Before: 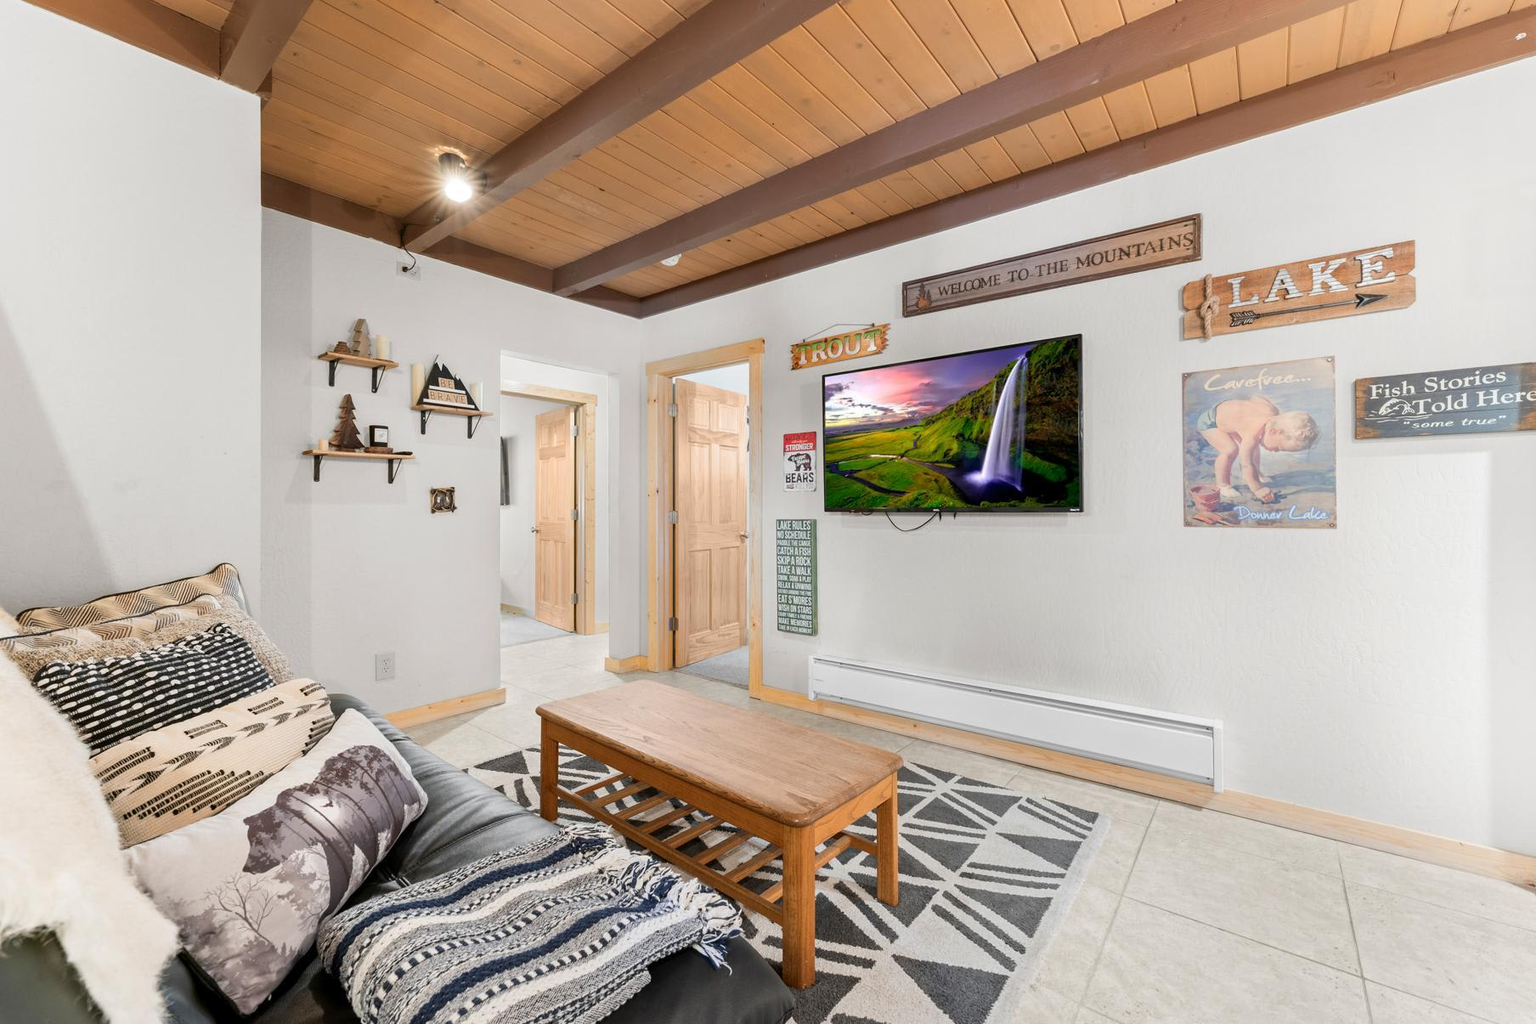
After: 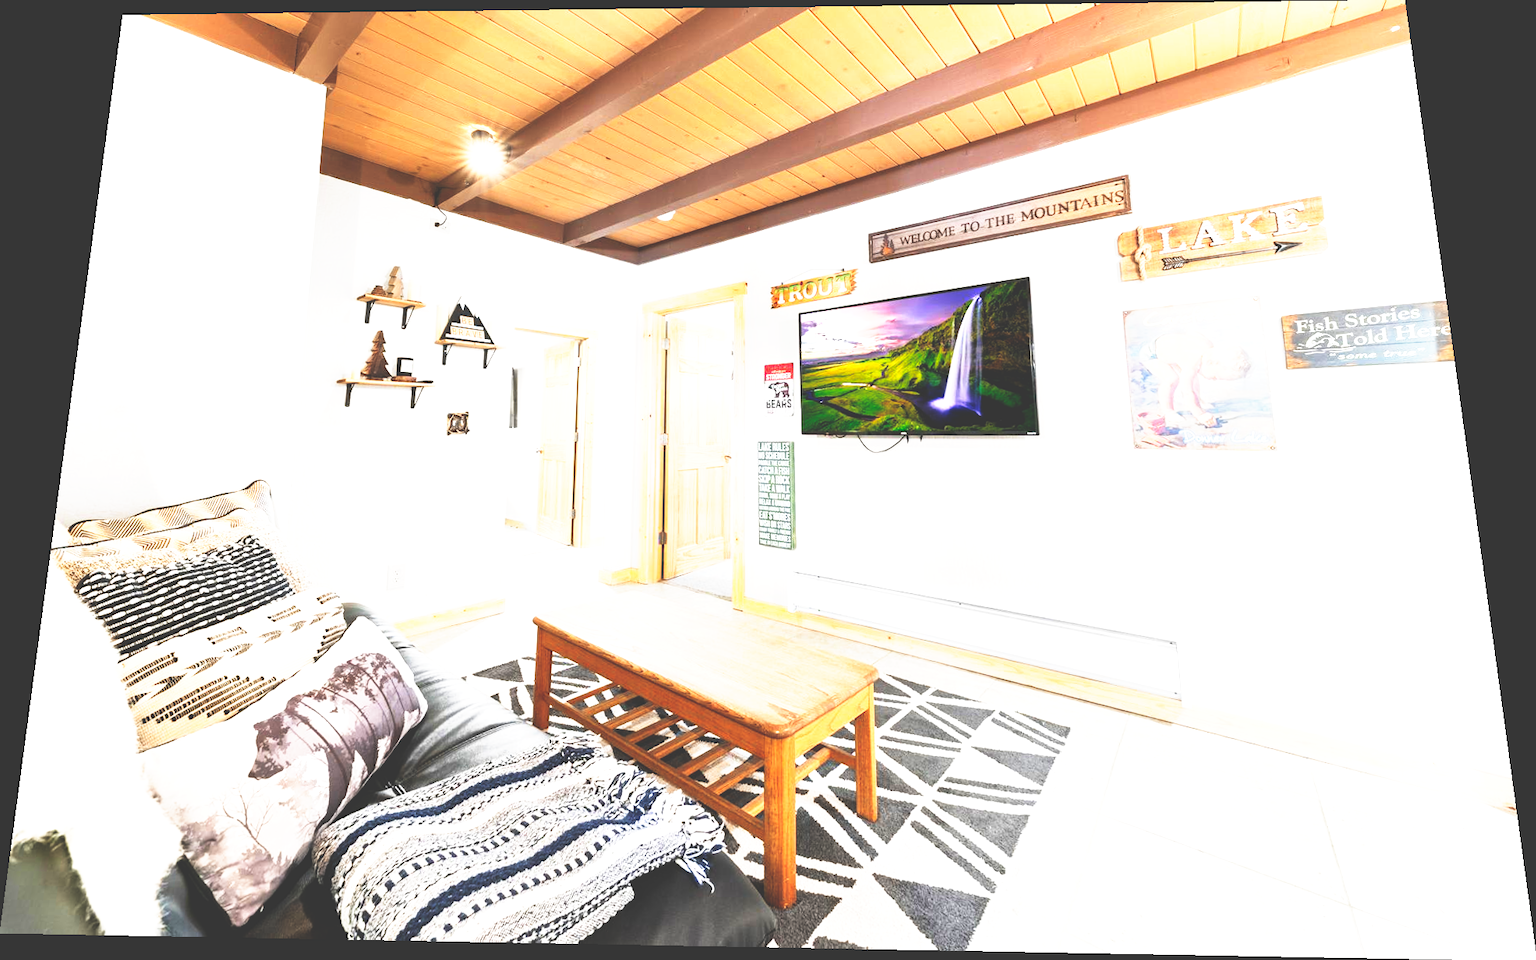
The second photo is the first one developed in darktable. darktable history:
exposure: black level correction 0, exposure 1 EV, compensate exposure bias true, compensate highlight preservation false
rotate and perspective: rotation 0.128°, lens shift (vertical) -0.181, lens shift (horizontal) -0.044, shear 0.001, automatic cropping off
base curve: curves: ch0 [(0, 0.036) (0.007, 0.037) (0.604, 0.887) (1, 1)], preserve colors none
